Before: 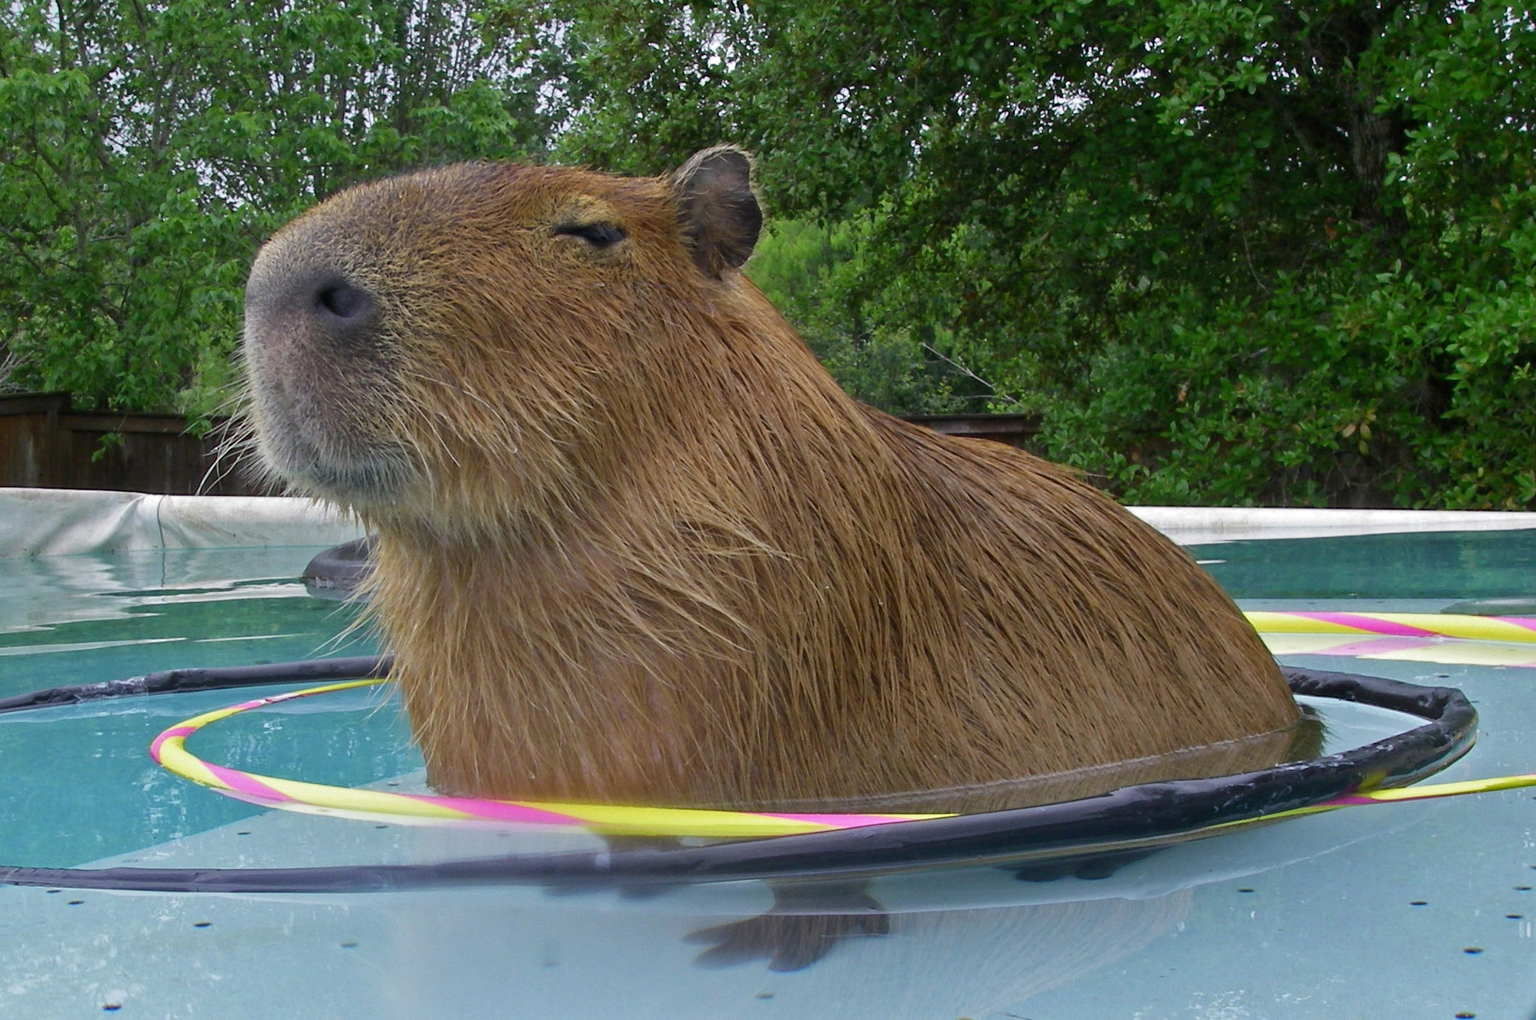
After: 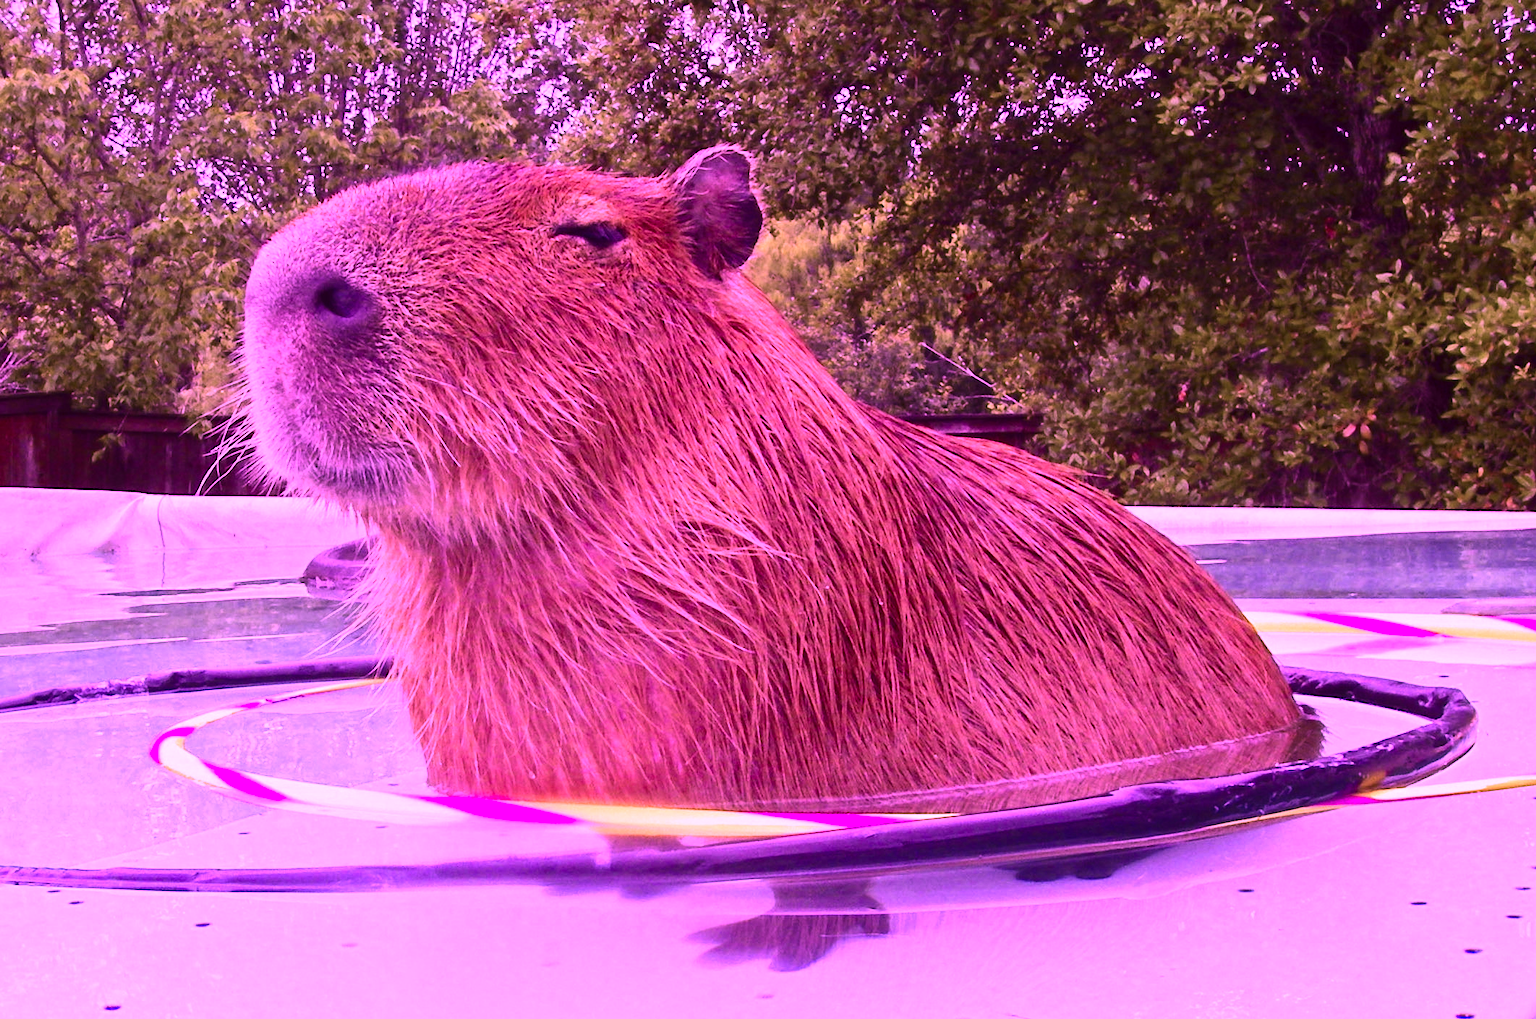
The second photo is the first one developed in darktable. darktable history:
exposure: black level correction -0.002, exposure 1.114 EV, compensate highlight preservation false
color calibration: illuminant custom, x 0.262, y 0.521, temperature 7034.6 K
contrast brightness saturation: contrast 0.193, brightness -0.107, saturation 0.21
